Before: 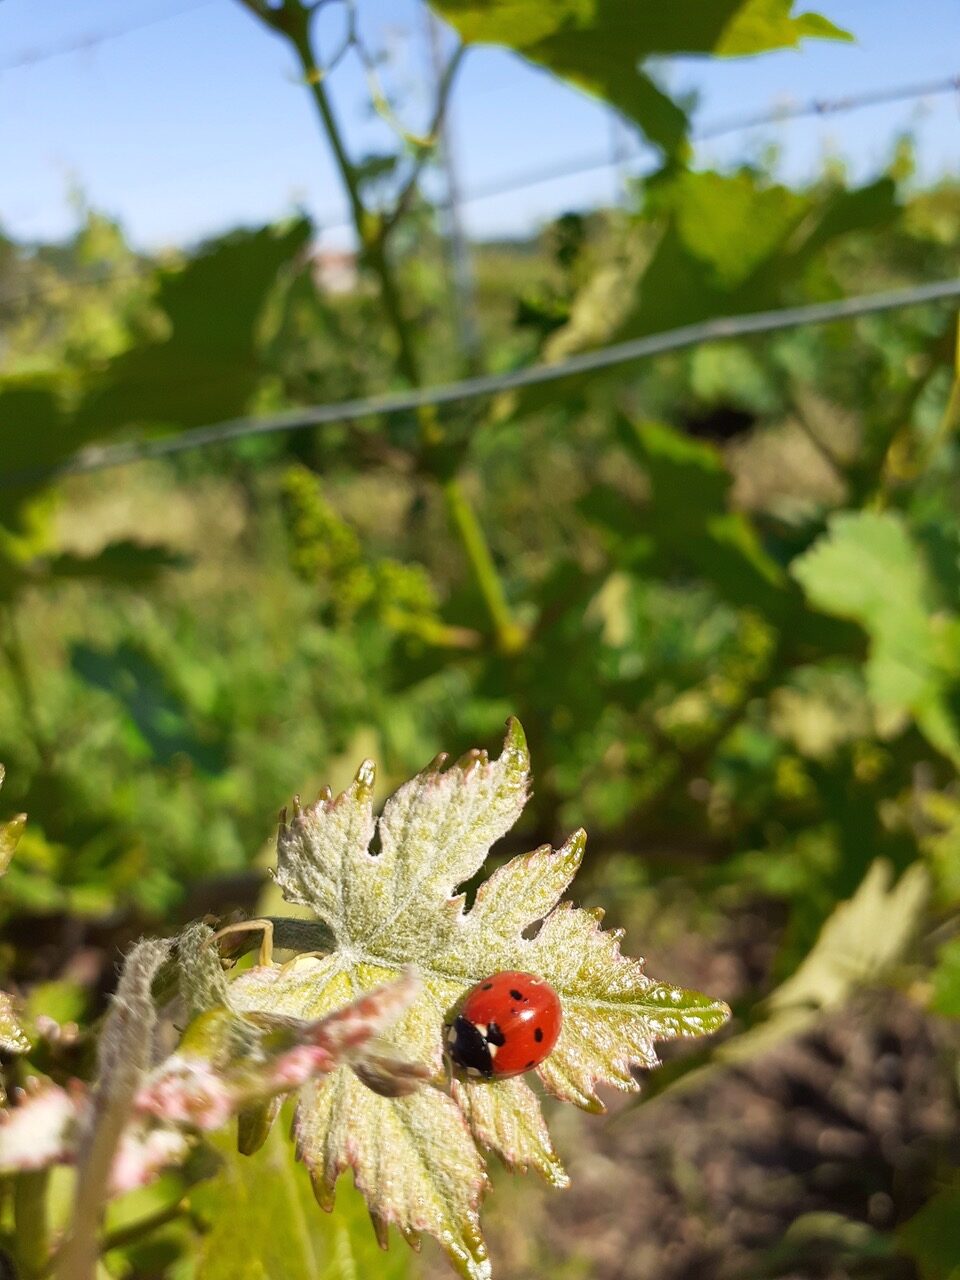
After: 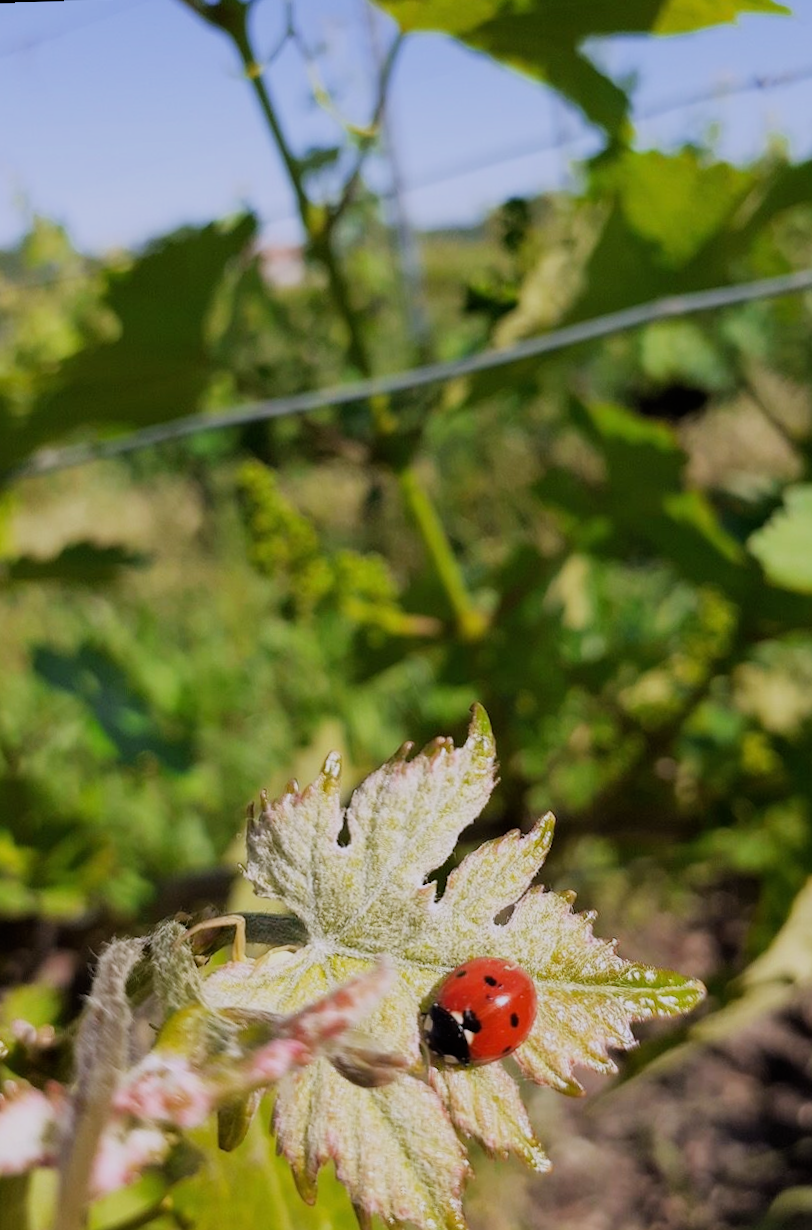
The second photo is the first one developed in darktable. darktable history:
rotate and perspective: rotation -1.17°, automatic cropping off
white balance: red 1.004, blue 1.096
crop and rotate: angle 1°, left 4.281%, top 0.642%, right 11.383%, bottom 2.486%
filmic rgb: black relative exposure -7.65 EV, white relative exposure 4.56 EV, hardness 3.61
